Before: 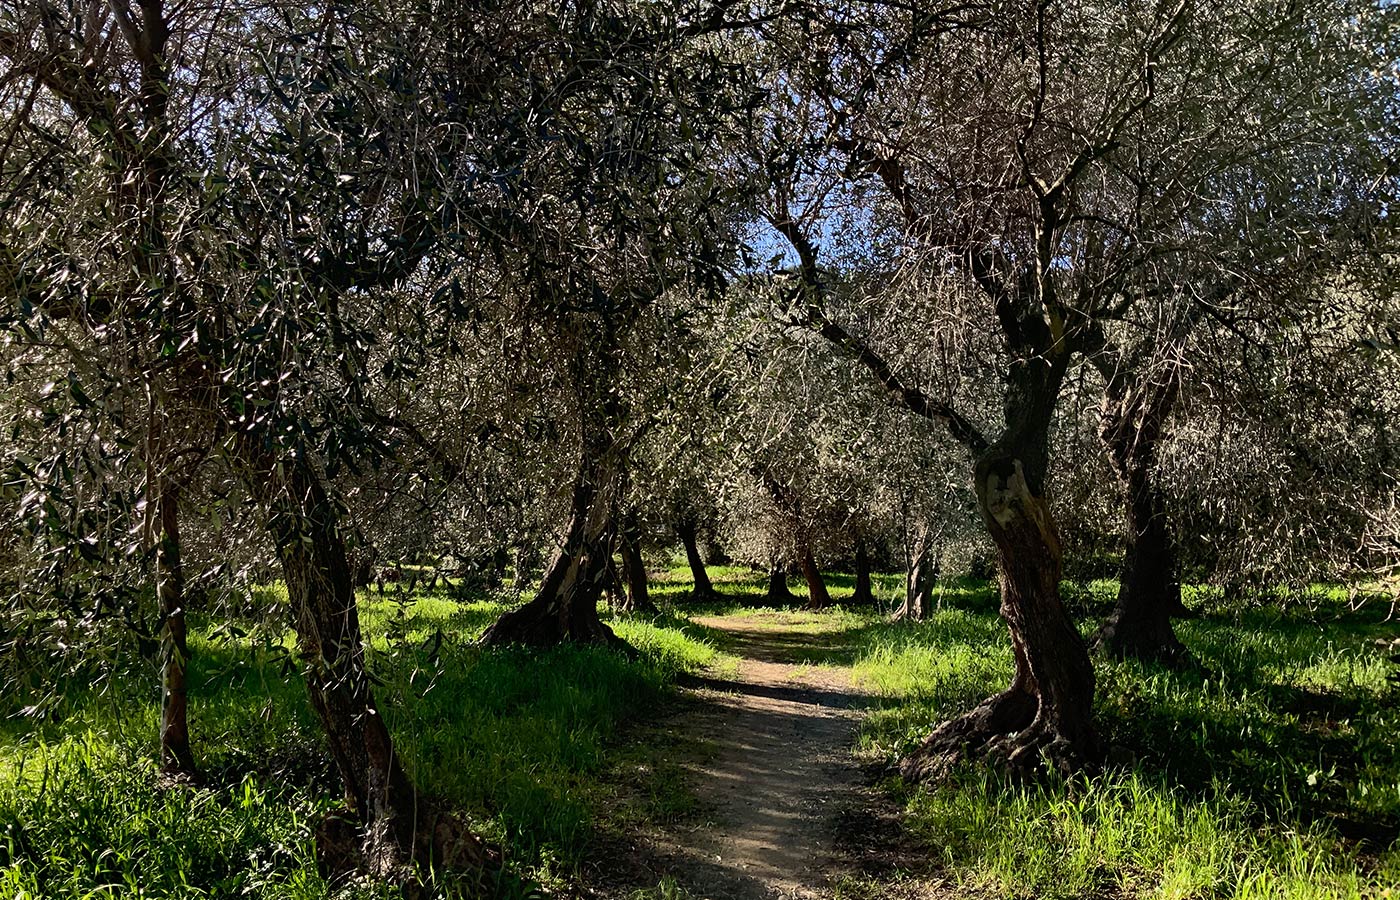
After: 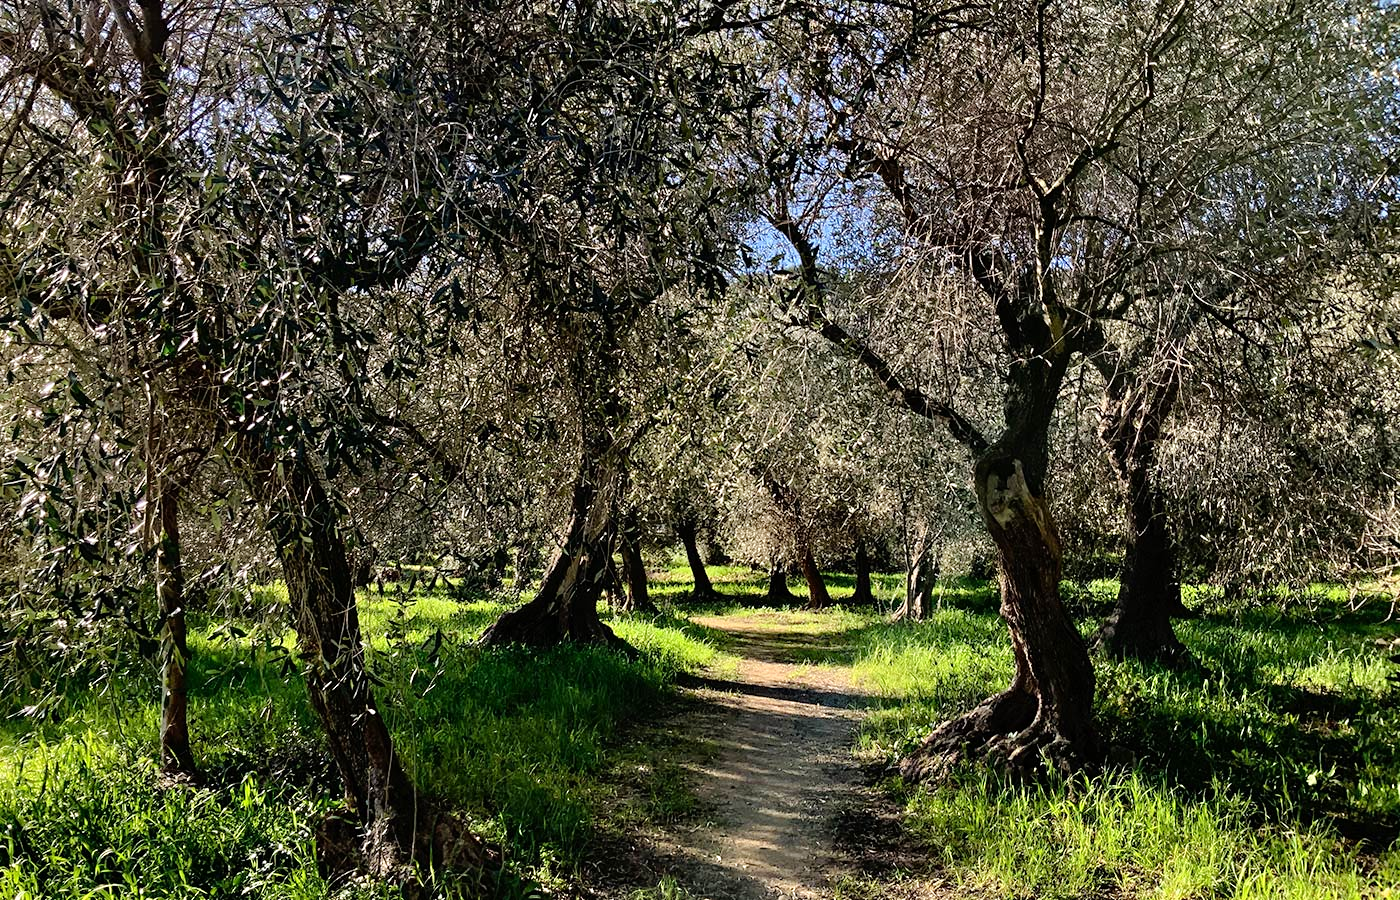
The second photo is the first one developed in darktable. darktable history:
tone equalizer: -7 EV 0.15 EV, -6 EV 0.6 EV, -5 EV 1.15 EV, -4 EV 1.33 EV, -3 EV 1.15 EV, -2 EV 0.6 EV, -1 EV 0.15 EV, mask exposure compensation -0.5 EV
color correction: highlights a* -0.182, highlights b* -0.124
